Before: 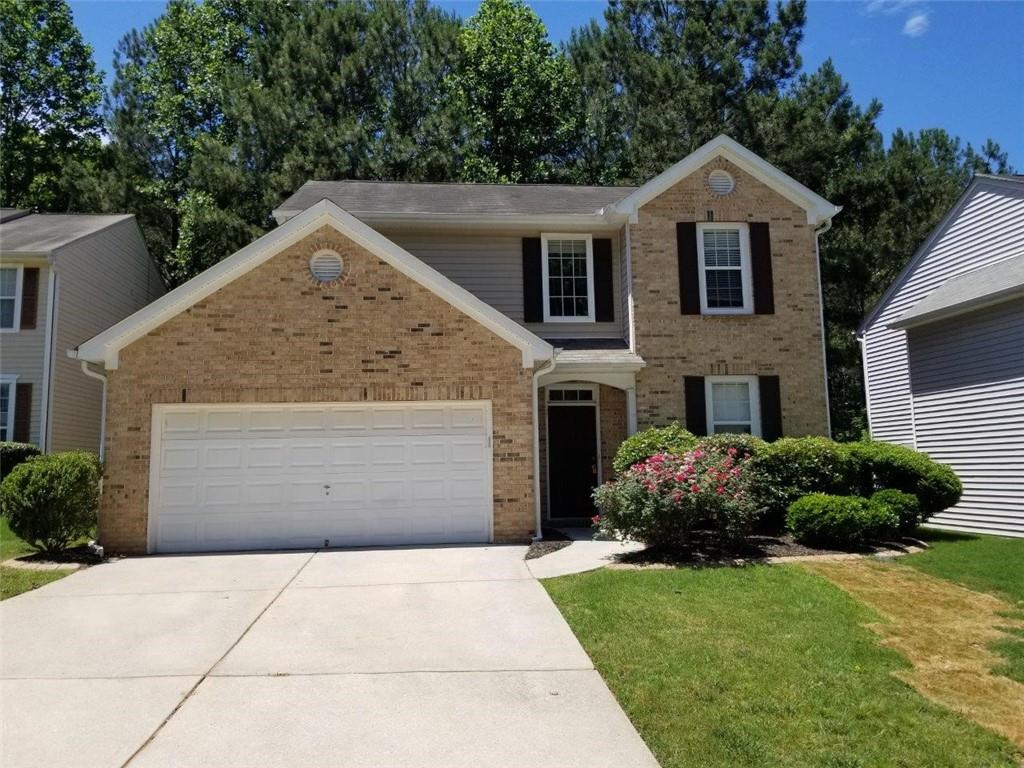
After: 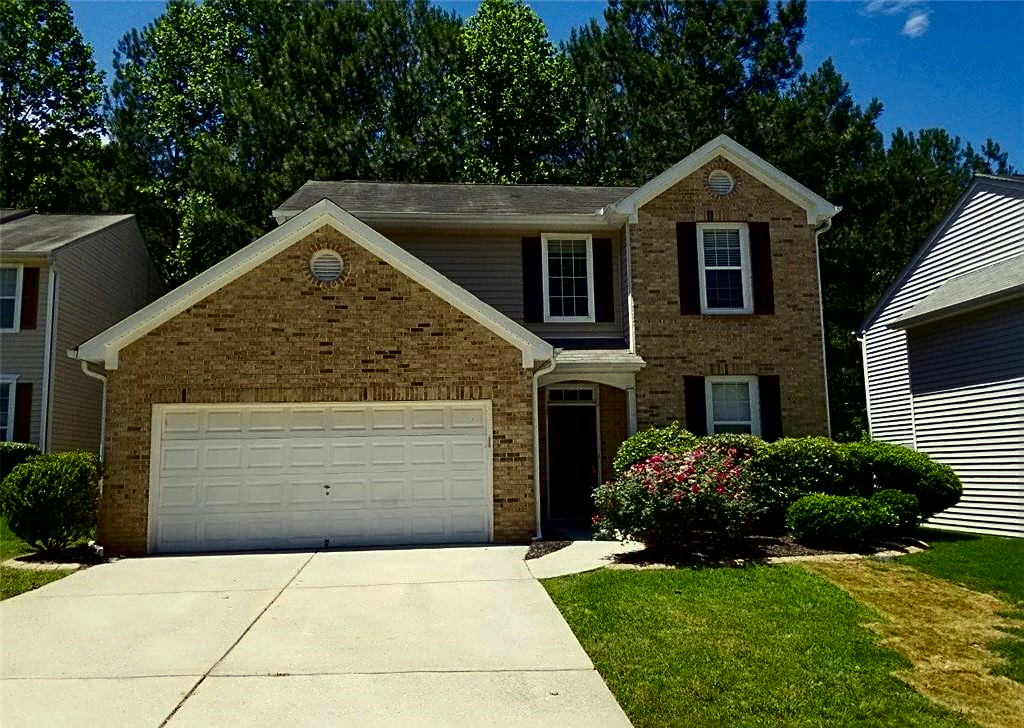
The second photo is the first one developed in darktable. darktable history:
crop and rotate: top 0.012%, bottom 5.135%
sharpen: on, module defaults
color correction: highlights a* -5.89, highlights b* 10.98
contrast brightness saturation: contrast 0.194, brightness -0.229, saturation 0.119
